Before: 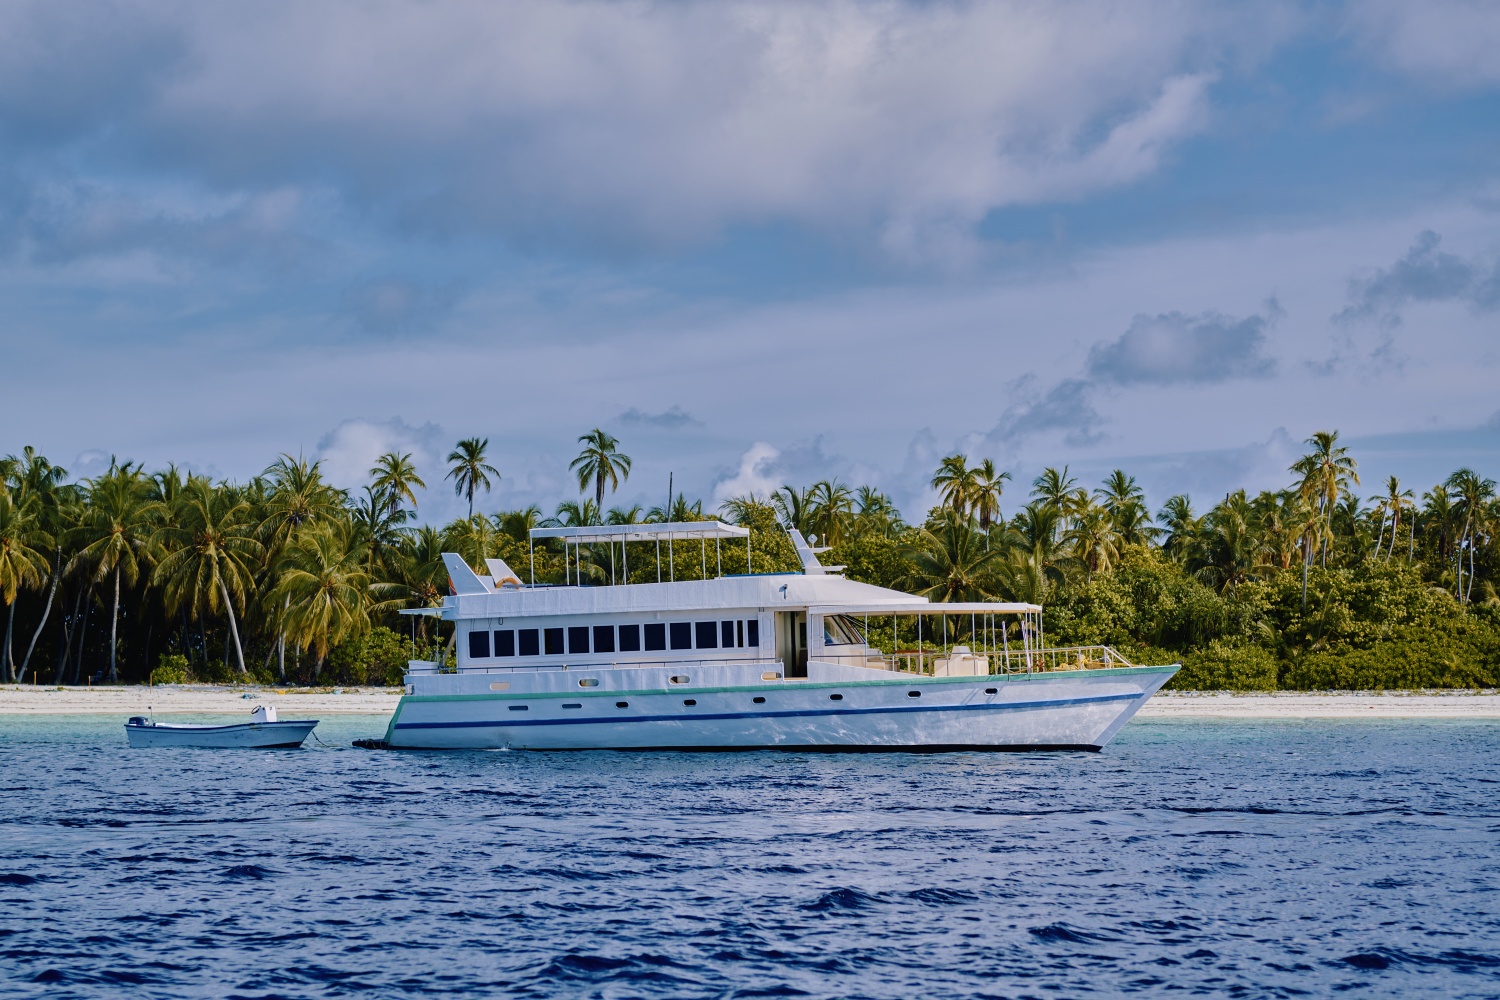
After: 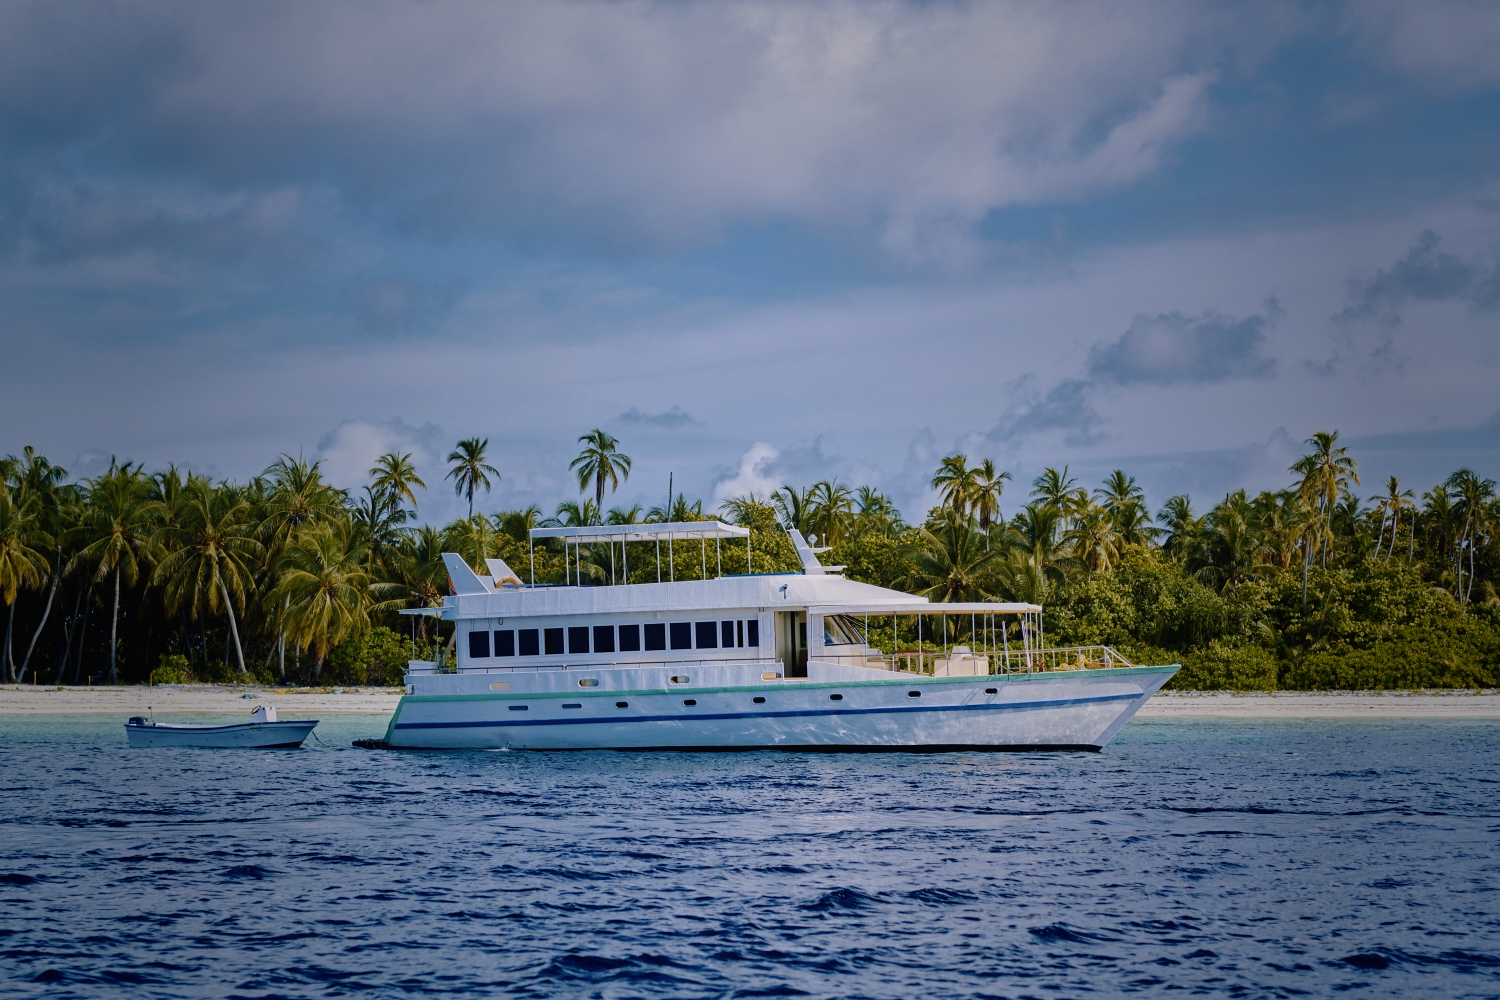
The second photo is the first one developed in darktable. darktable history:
vignetting: fall-off start 16.31%, fall-off radius 100.62%, saturation 0.047, center (0, 0.007), width/height ratio 0.715
